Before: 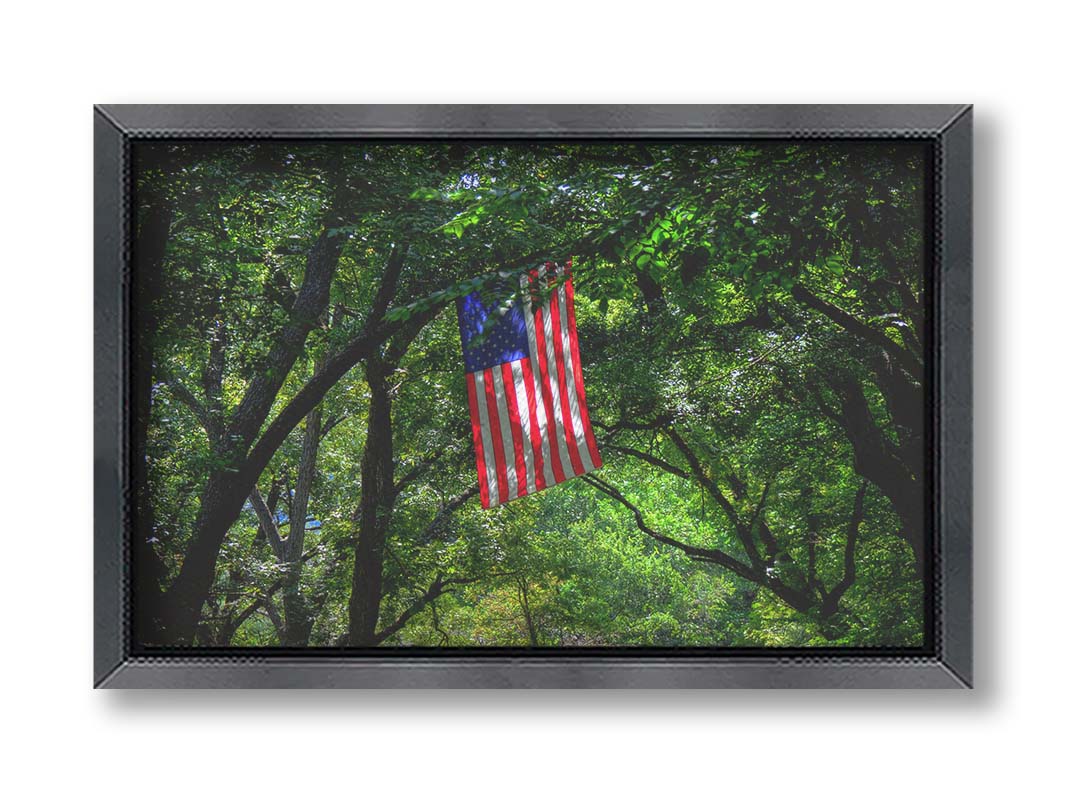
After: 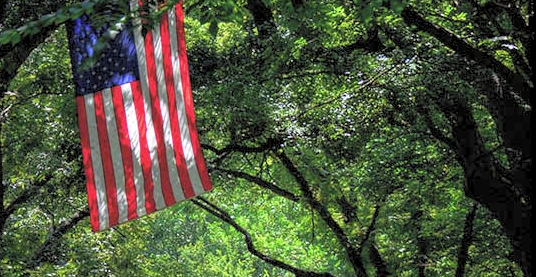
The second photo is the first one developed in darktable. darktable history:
crop: left 36.607%, top 34.735%, right 13.146%, bottom 30.611%
rgb levels: levels [[0.029, 0.461, 0.922], [0, 0.5, 1], [0, 0.5, 1]]
